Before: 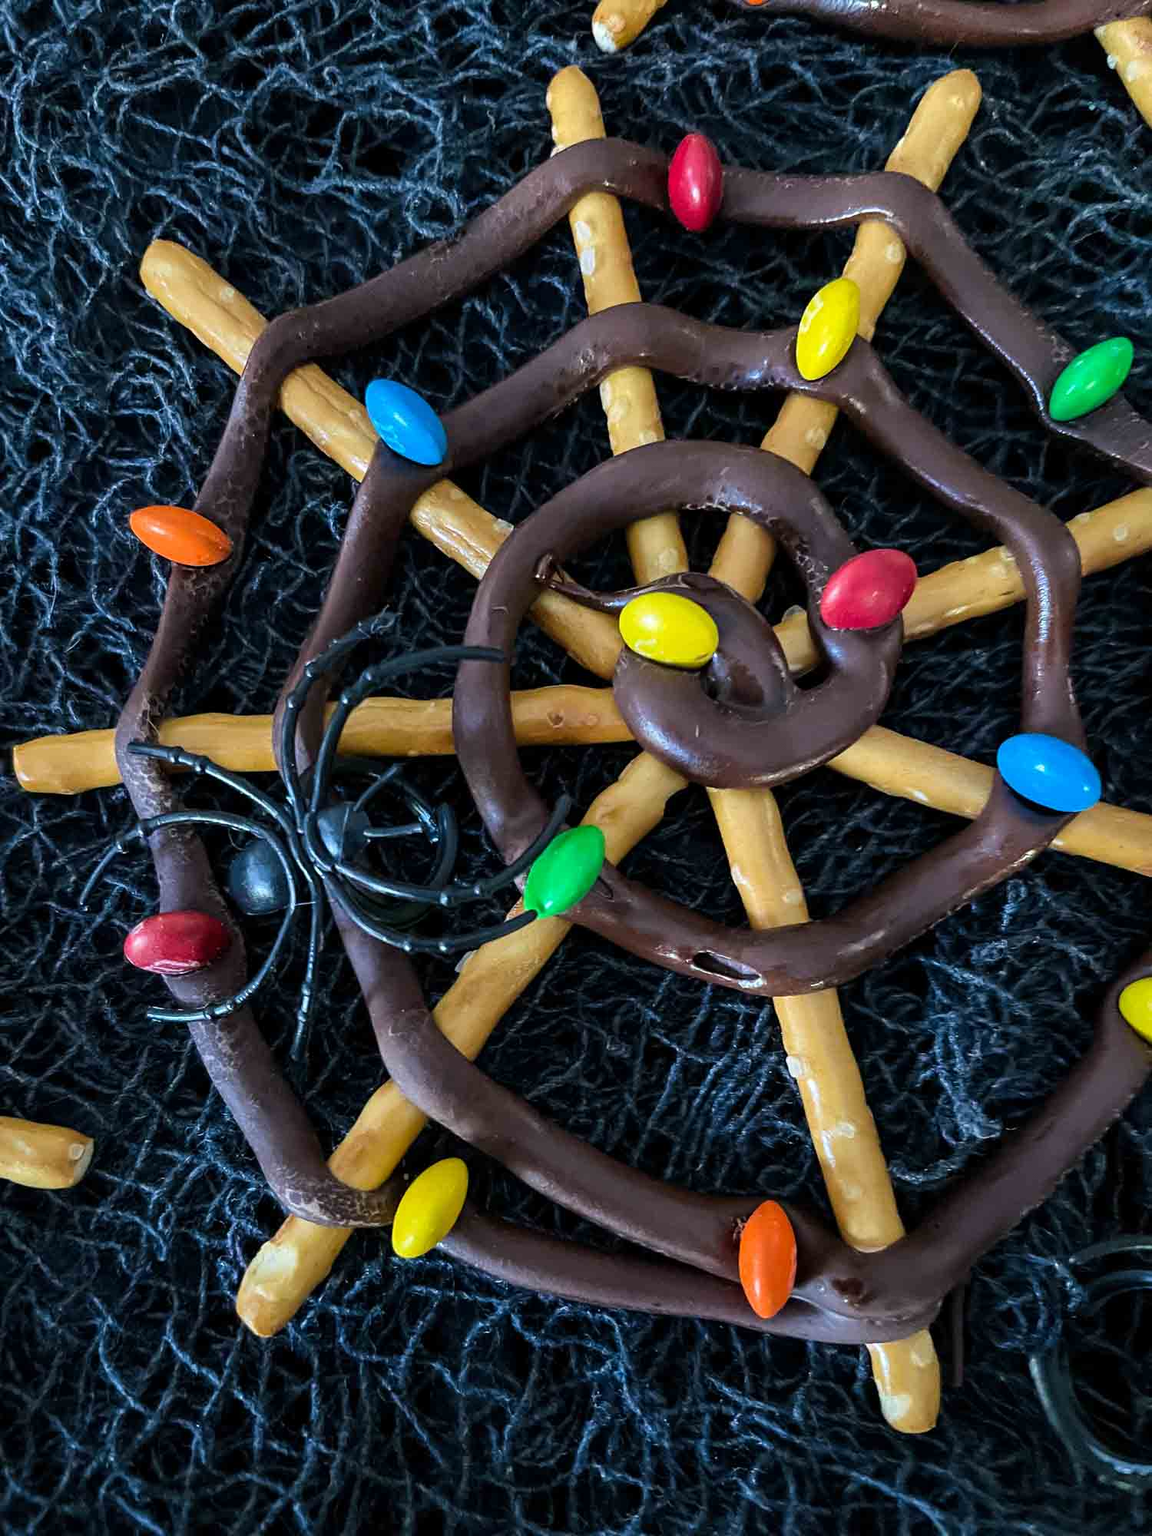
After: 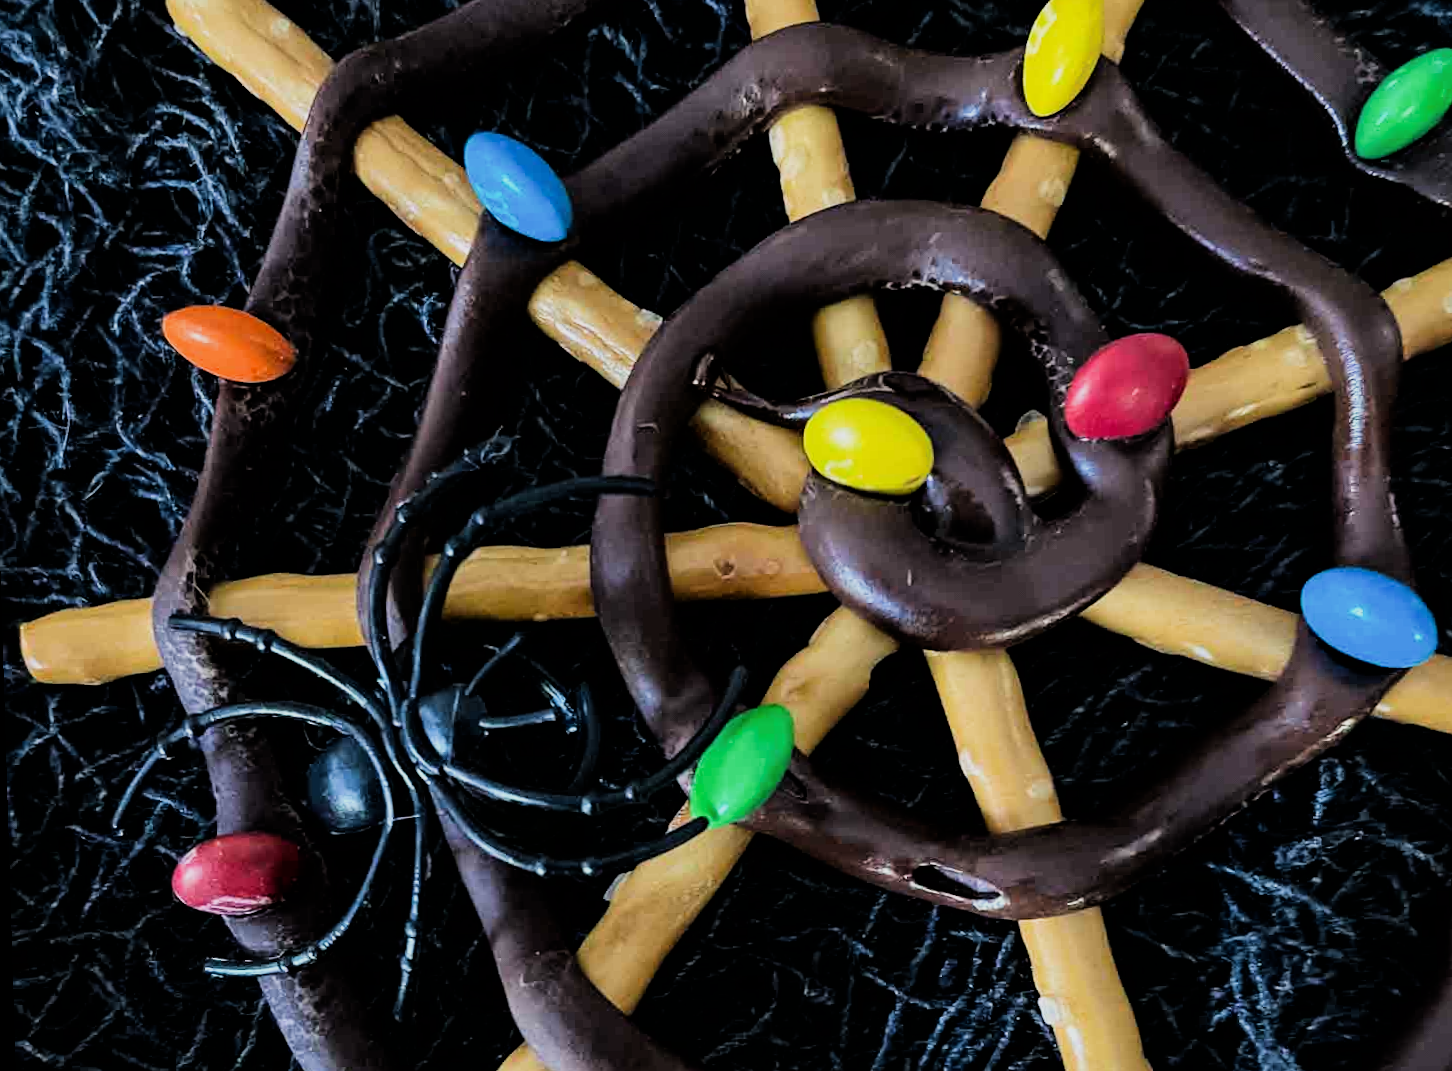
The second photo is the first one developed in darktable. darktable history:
crop: left 1.744%, top 19.225%, right 5.069%, bottom 28.357%
filmic rgb: black relative exposure -5 EV, hardness 2.88, contrast 1.3, highlights saturation mix -30%
rotate and perspective: rotation -1.75°, automatic cropping off
